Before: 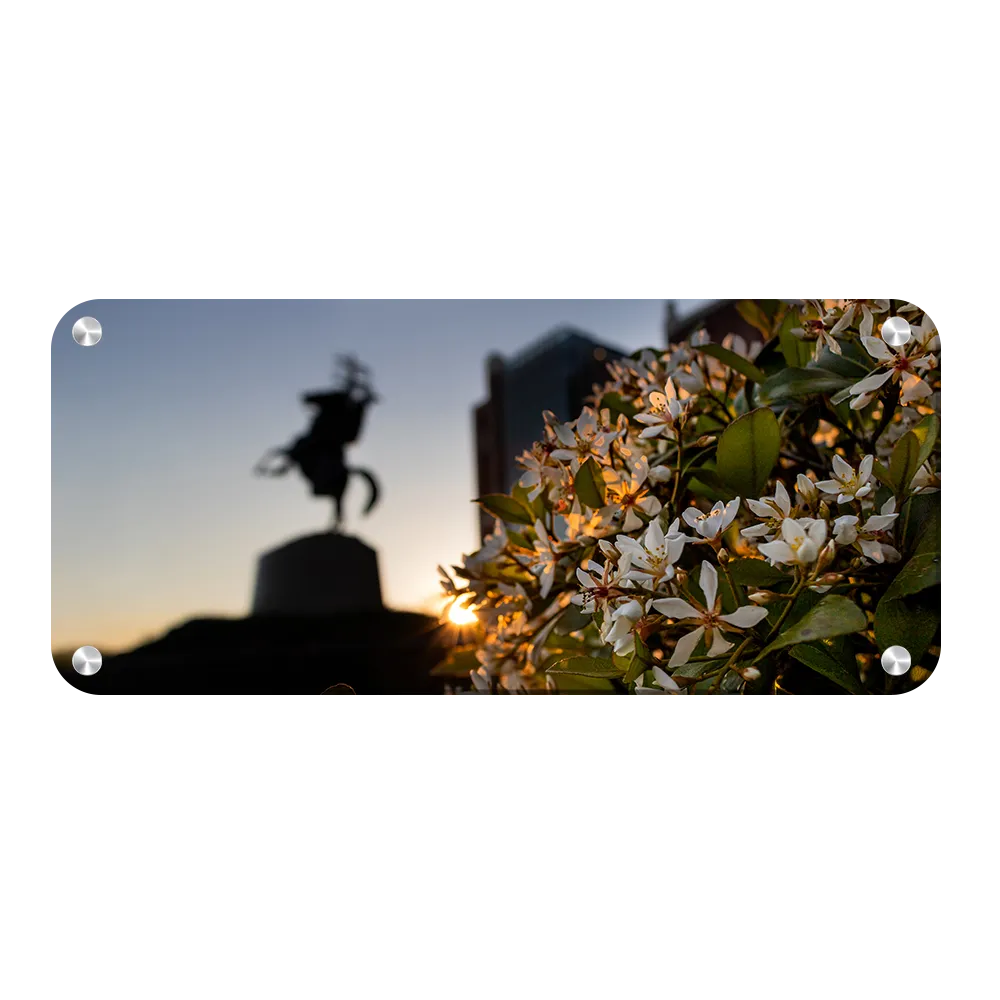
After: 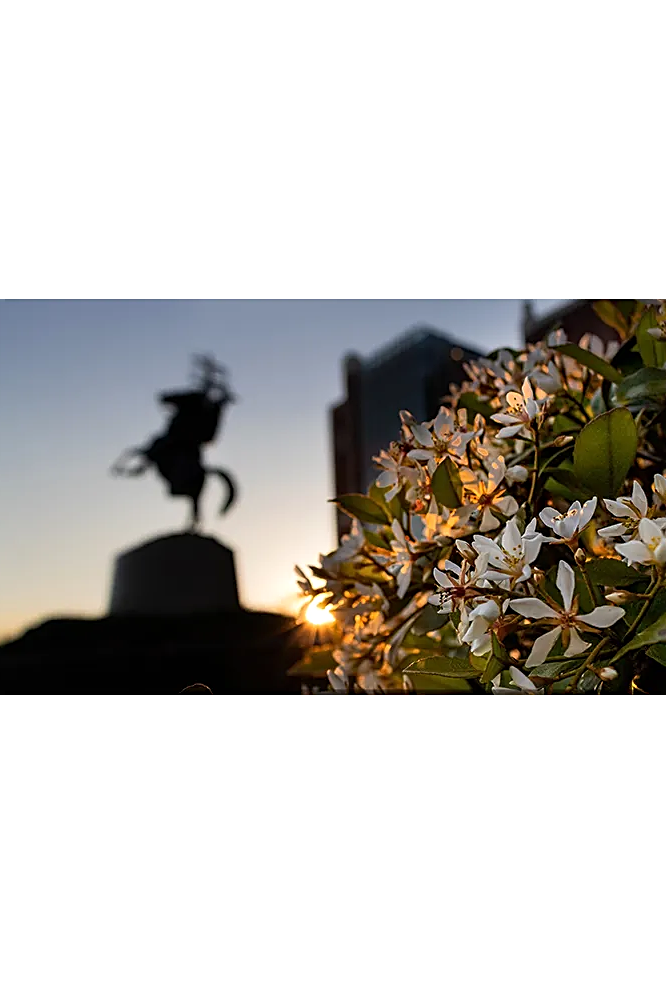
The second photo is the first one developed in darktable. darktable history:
sharpen: on, module defaults
crop and rotate: left 14.373%, right 18.943%
haze removal: strength 0.279, distance 0.252, compatibility mode true, adaptive false
exposure: exposure 0.081 EV, compensate highlight preservation false
